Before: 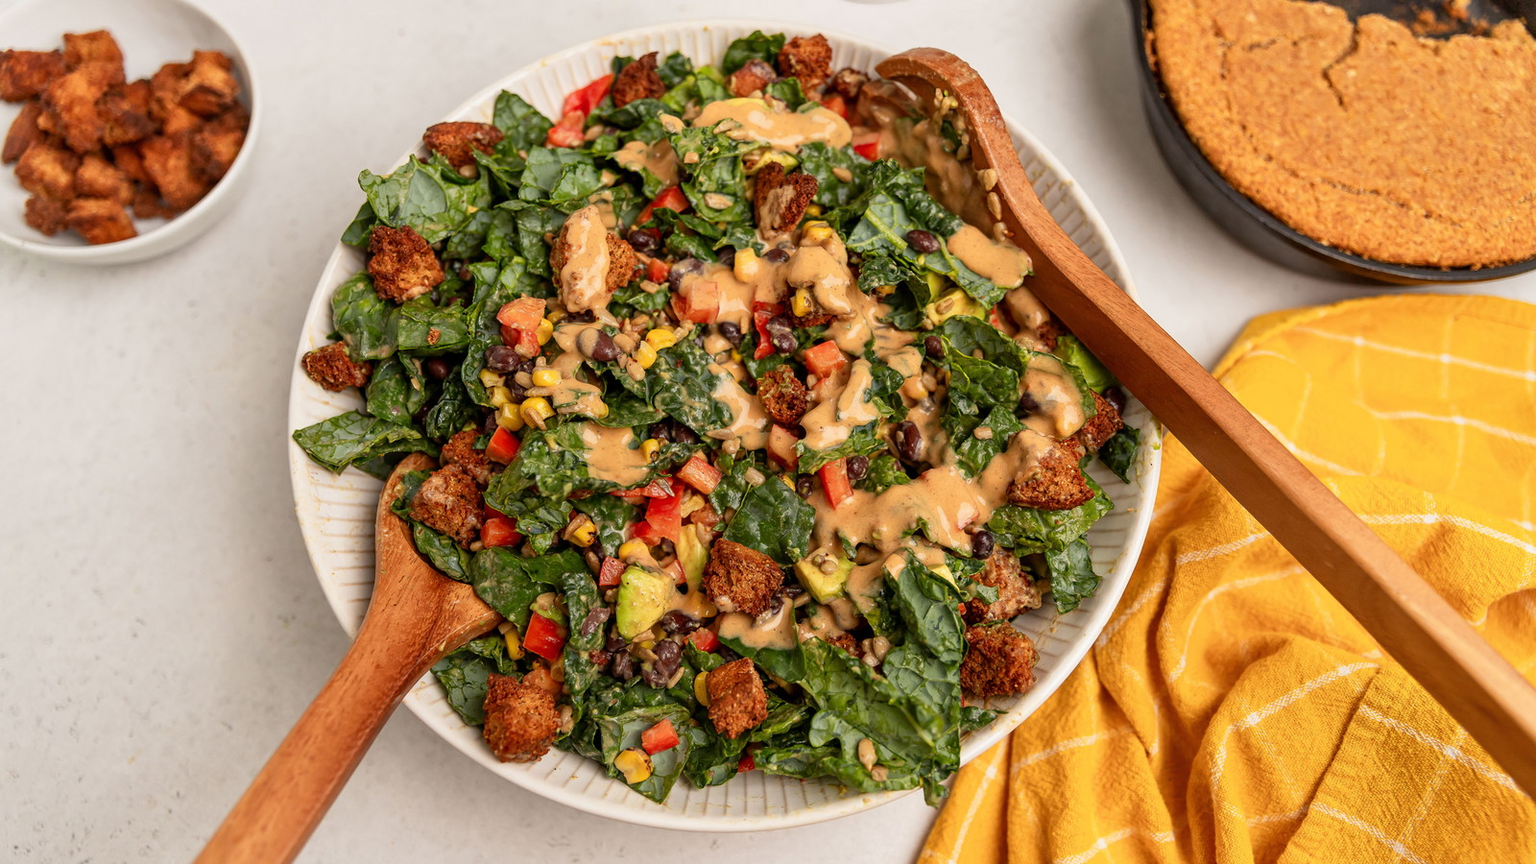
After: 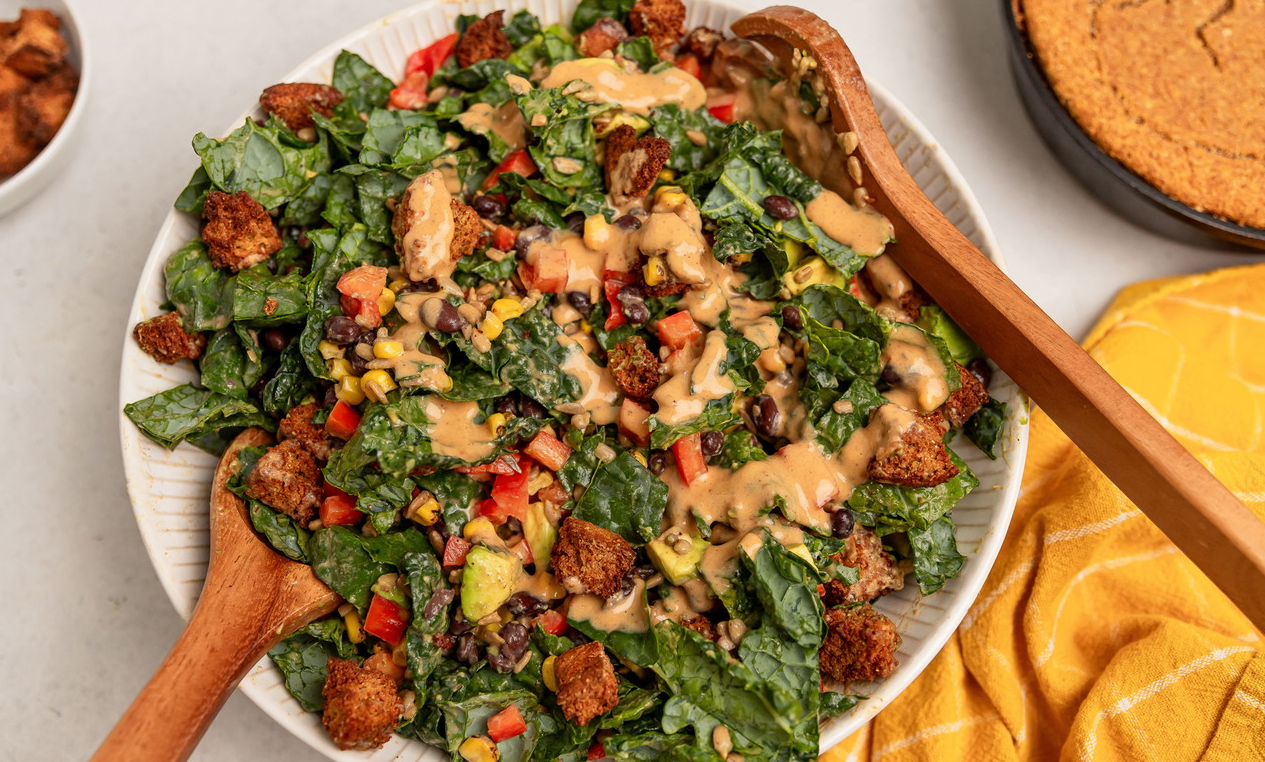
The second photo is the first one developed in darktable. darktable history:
crop: left 11.339%, top 4.928%, right 9.567%, bottom 10.358%
